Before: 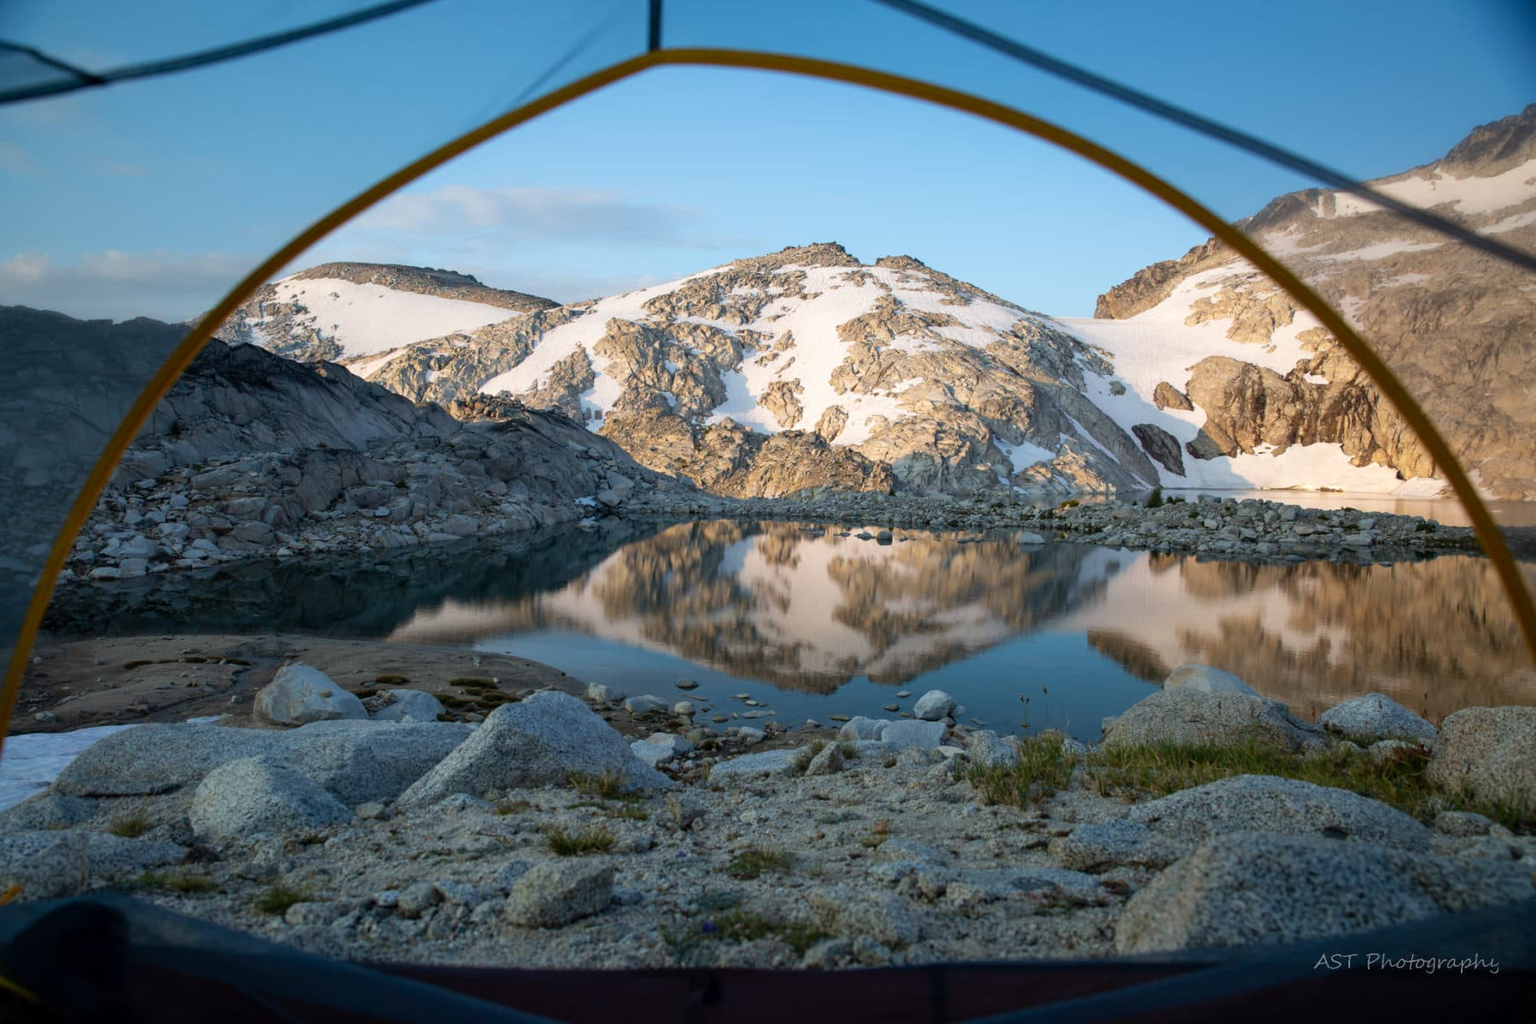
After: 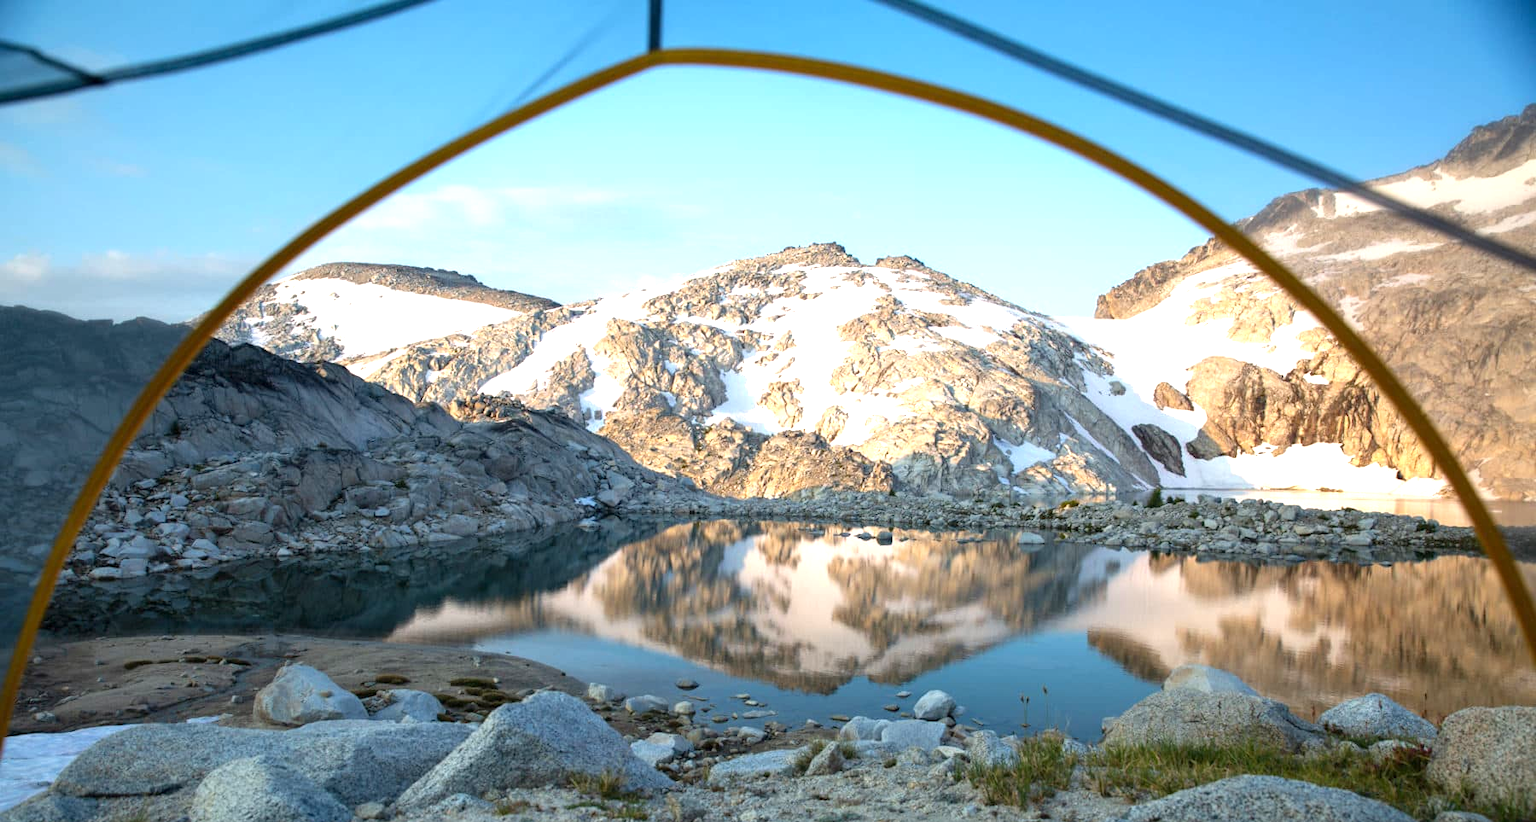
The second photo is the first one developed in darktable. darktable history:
crop: bottom 19.644%
exposure: exposure 0.921 EV, compensate highlight preservation false
